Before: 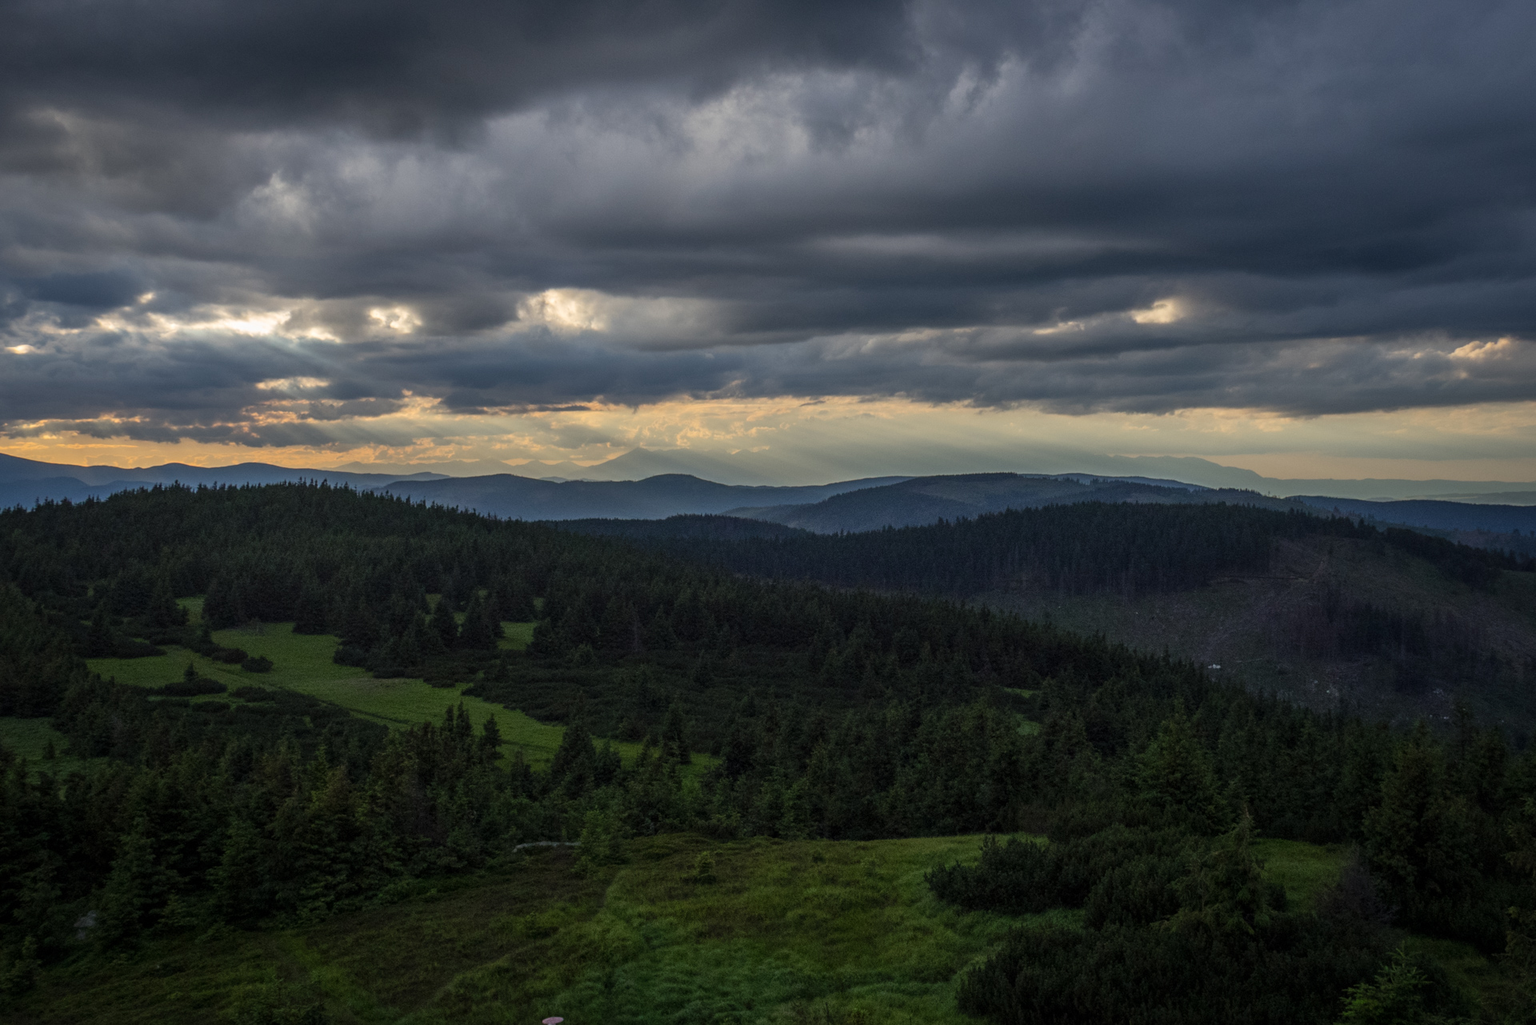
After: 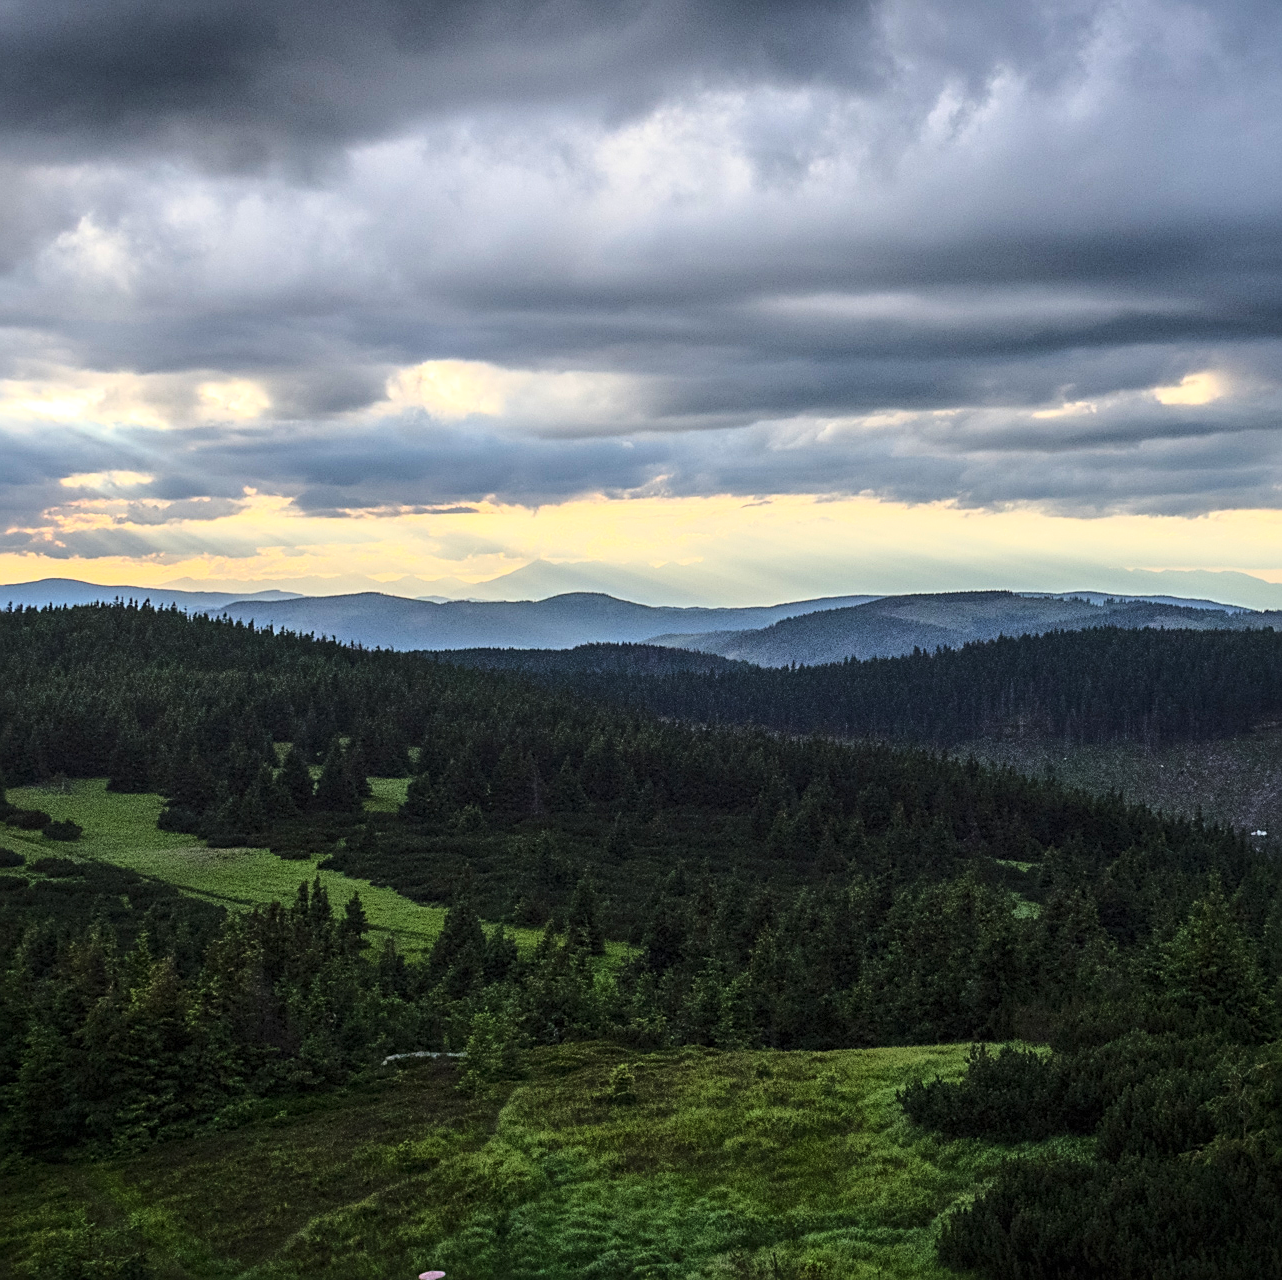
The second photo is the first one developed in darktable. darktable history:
sharpen: on, module defaults
exposure: exposure 0.604 EV, compensate highlight preservation false
base curve: curves: ch0 [(0, 0) (0.032, 0.037) (0.105, 0.228) (0.435, 0.76) (0.856, 0.983) (1, 1)]
crop and rotate: left 13.501%, right 19.726%
